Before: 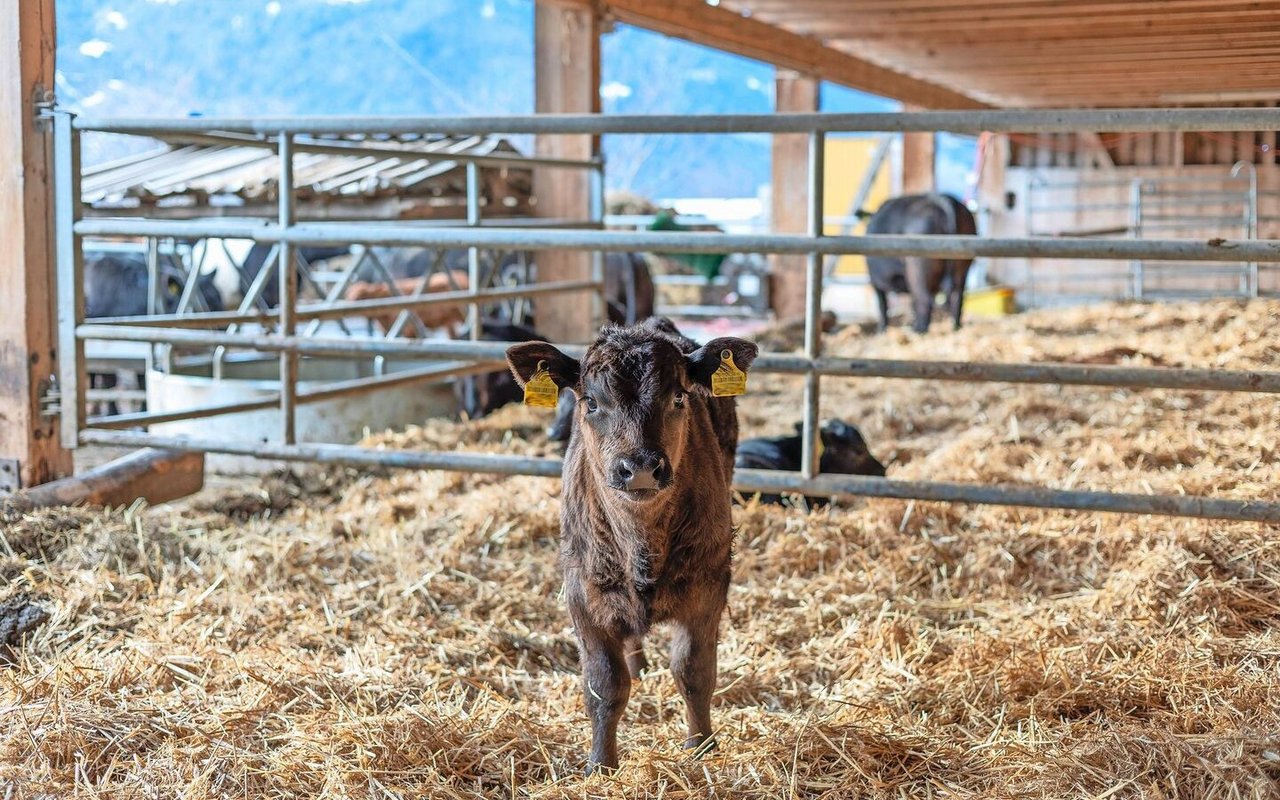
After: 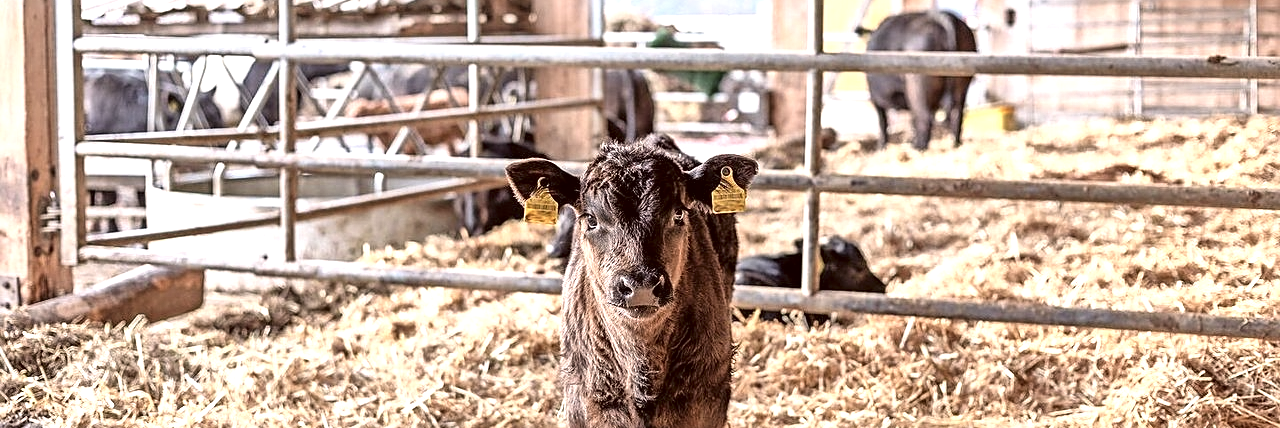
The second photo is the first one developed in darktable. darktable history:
contrast brightness saturation: contrast 0.11, saturation -0.166
tone equalizer: -8 EV -0.429 EV, -7 EV -0.412 EV, -6 EV -0.328 EV, -5 EV -0.185 EV, -3 EV 0.201 EV, -2 EV 0.35 EV, -1 EV 0.389 EV, +0 EV 0.426 EV
crop and rotate: top 22.949%, bottom 23.45%
sharpen: on, module defaults
color correction: highlights a* 10.21, highlights b* 9.72, shadows a* 8.54, shadows b* 7.72, saturation 0.789
exposure: exposure 0.201 EV, compensate exposure bias true, compensate highlight preservation false
local contrast: mode bilateral grid, contrast 20, coarseness 50, detail 161%, midtone range 0.2
